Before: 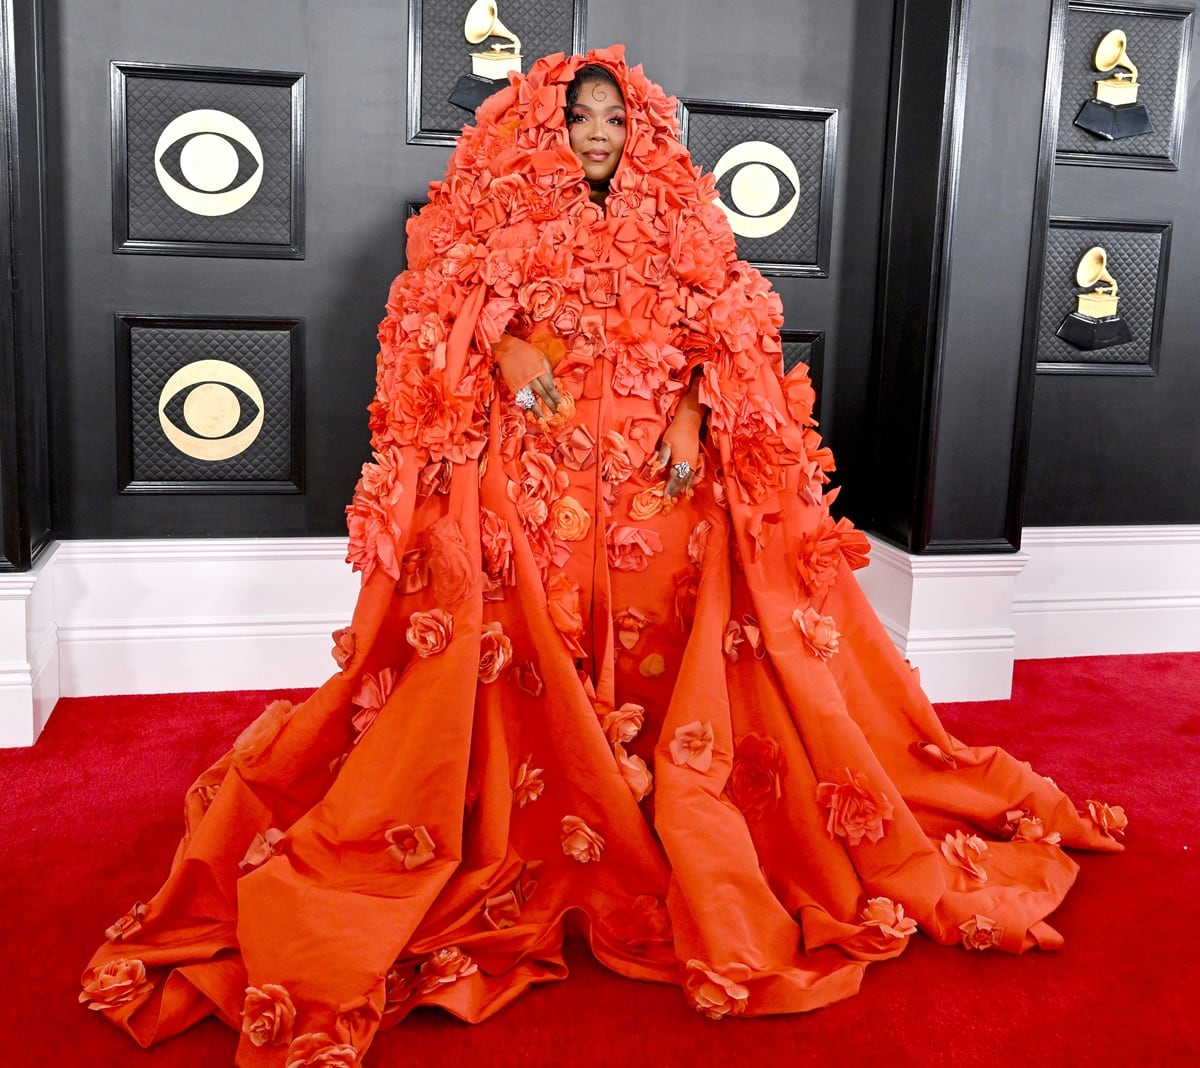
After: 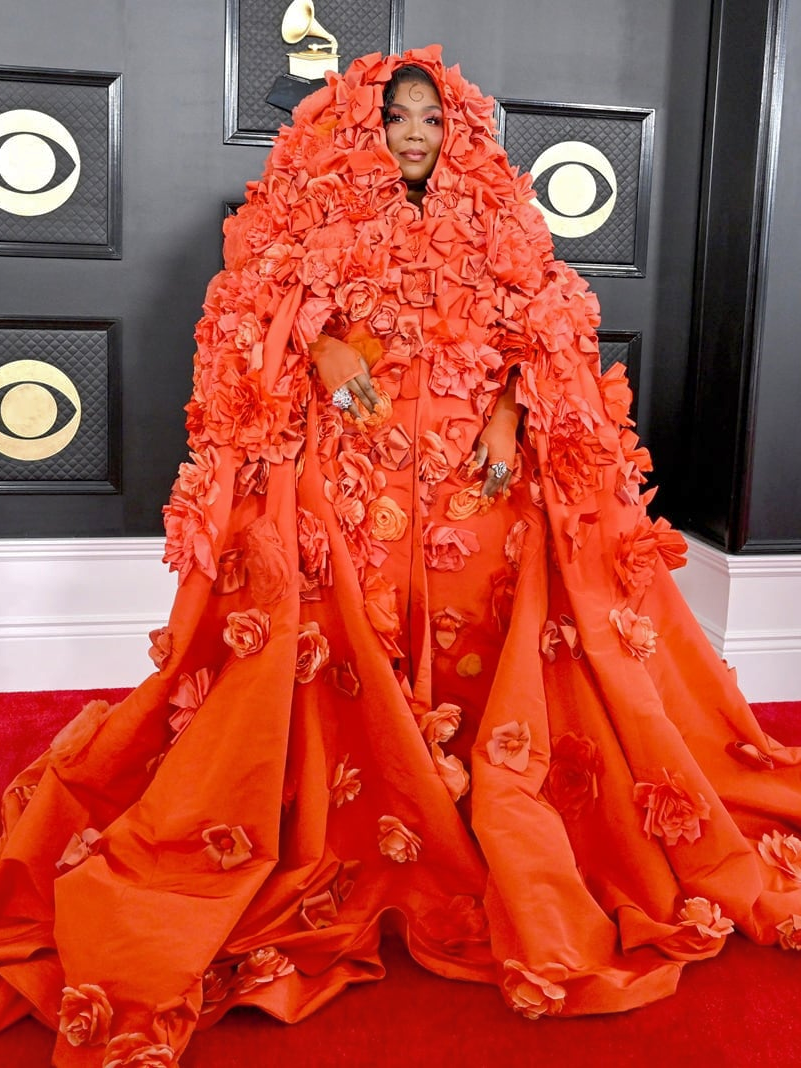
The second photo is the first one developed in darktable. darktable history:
crop and rotate: left 15.296%, right 17.907%
shadows and highlights: highlights color adjustment 39.54%
